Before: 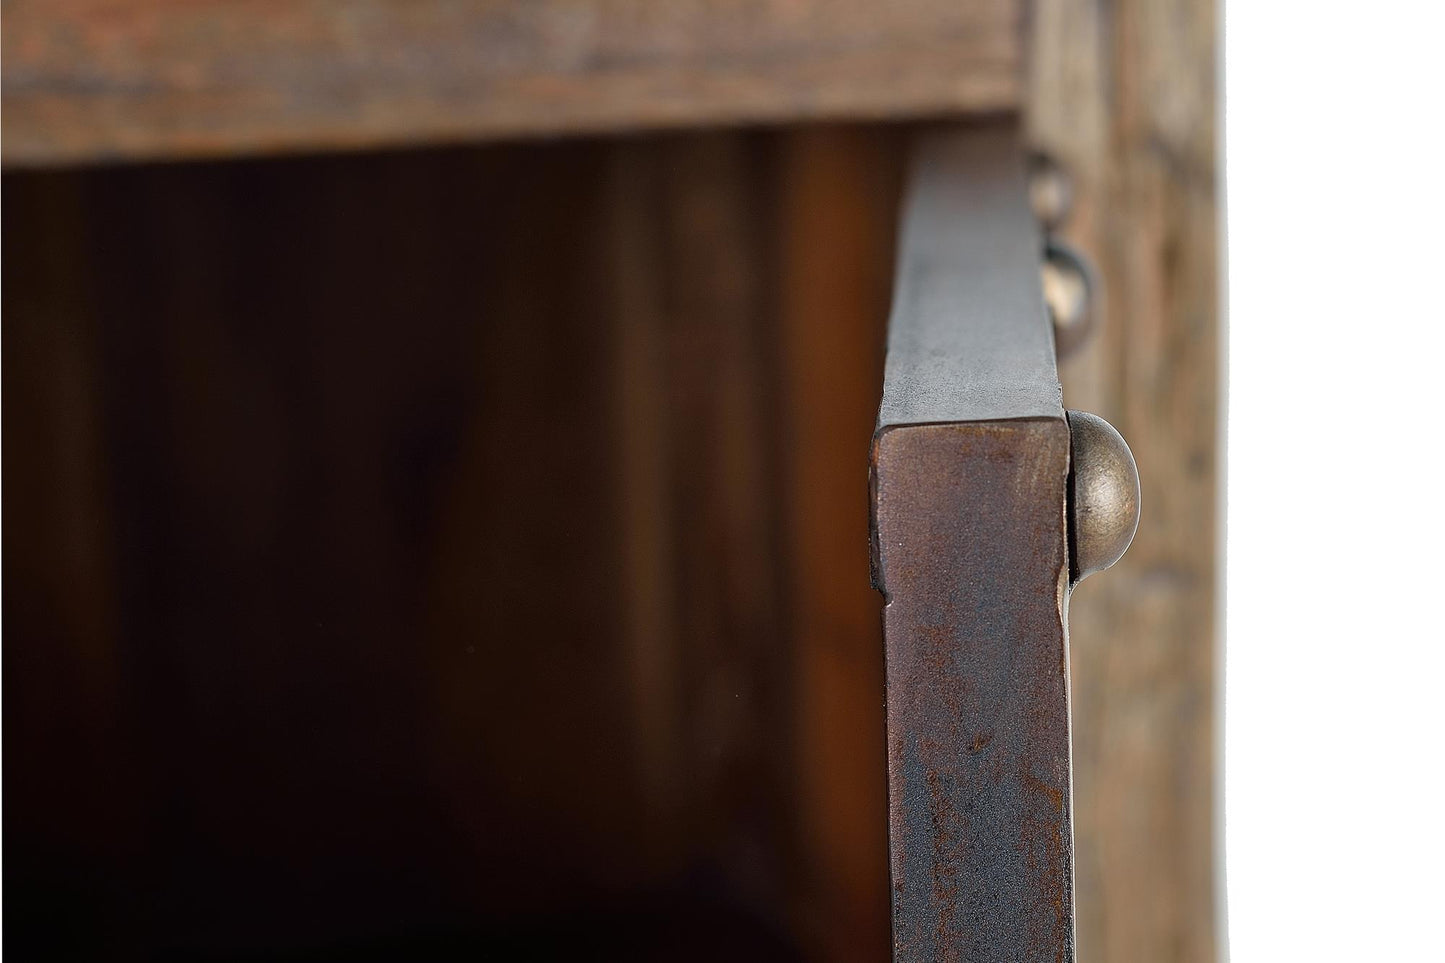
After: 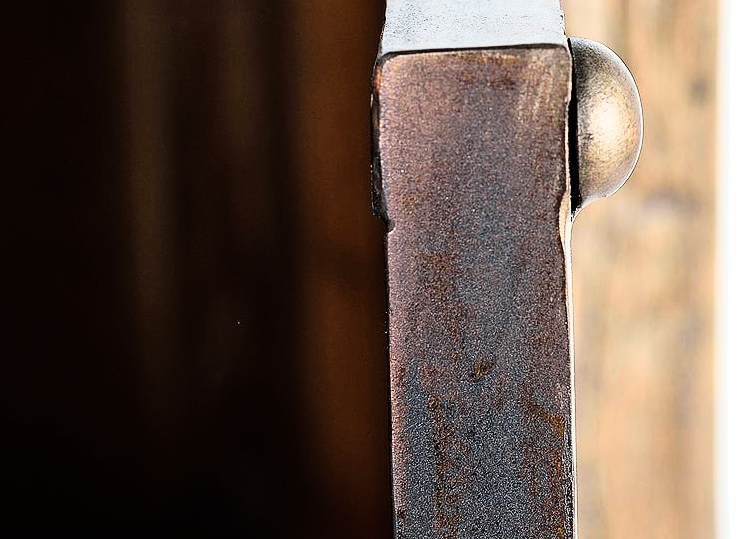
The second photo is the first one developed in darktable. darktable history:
crop: left 34.479%, top 38.822%, right 13.718%, bottom 5.172%
rgb curve: curves: ch0 [(0, 0) (0.21, 0.15) (0.24, 0.21) (0.5, 0.75) (0.75, 0.96) (0.89, 0.99) (1, 1)]; ch1 [(0, 0.02) (0.21, 0.13) (0.25, 0.2) (0.5, 0.67) (0.75, 0.9) (0.89, 0.97) (1, 1)]; ch2 [(0, 0.02) (0.21, 0.13) (0.25, 0.2) (0.5, 0.67) (0.75, 0.9) (0.89, 0.97) (1, 1)], compensate middle gray true
